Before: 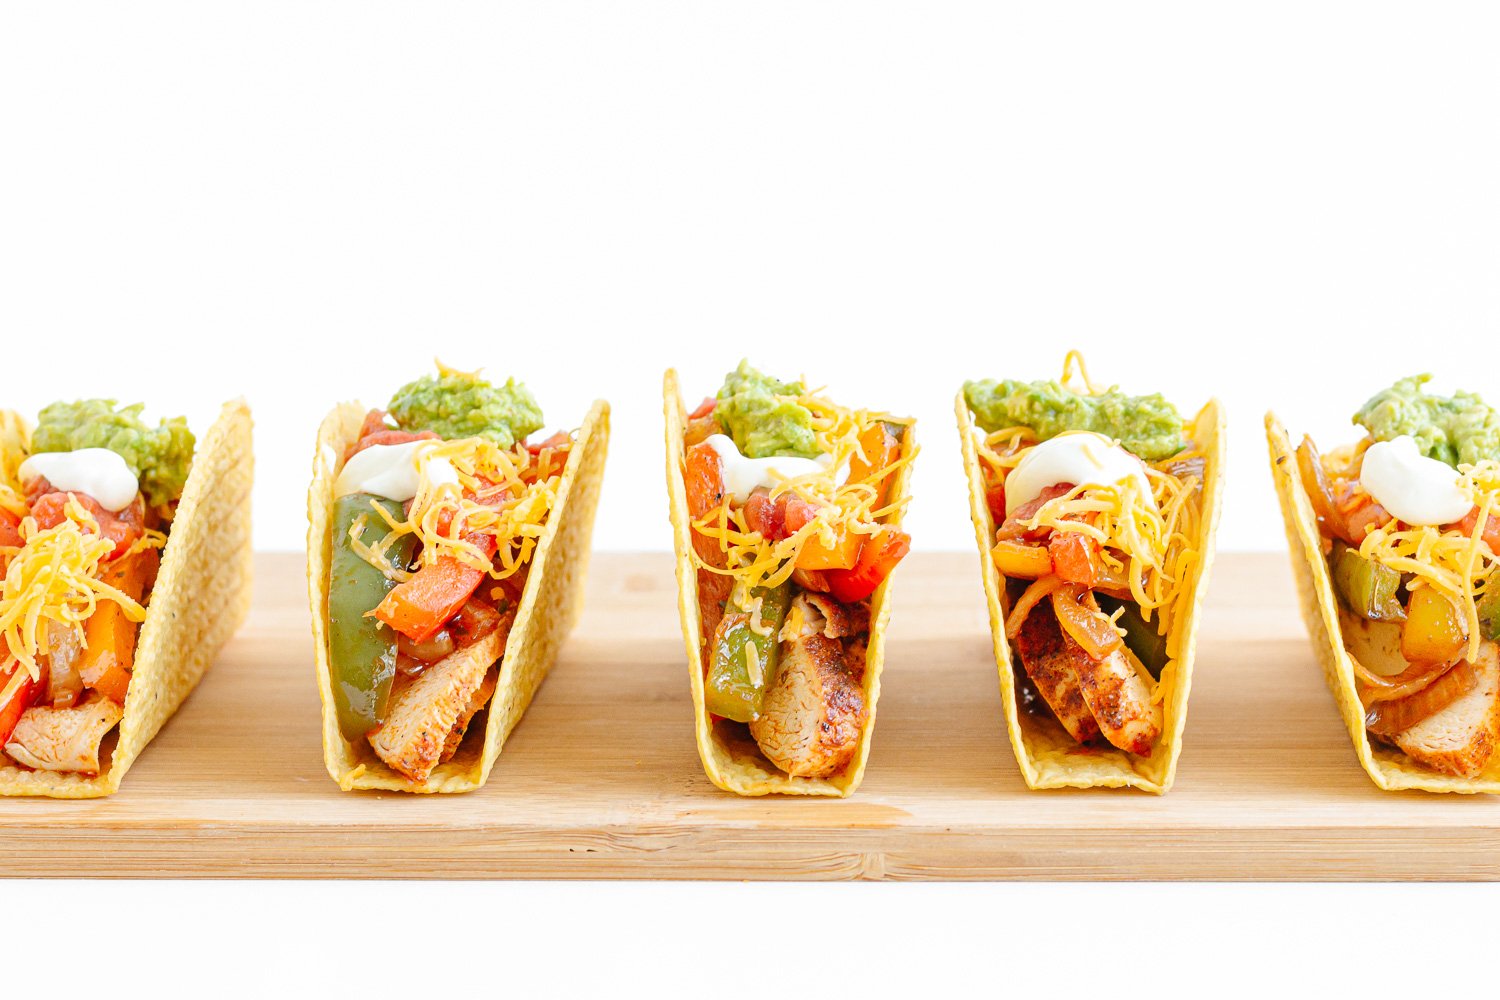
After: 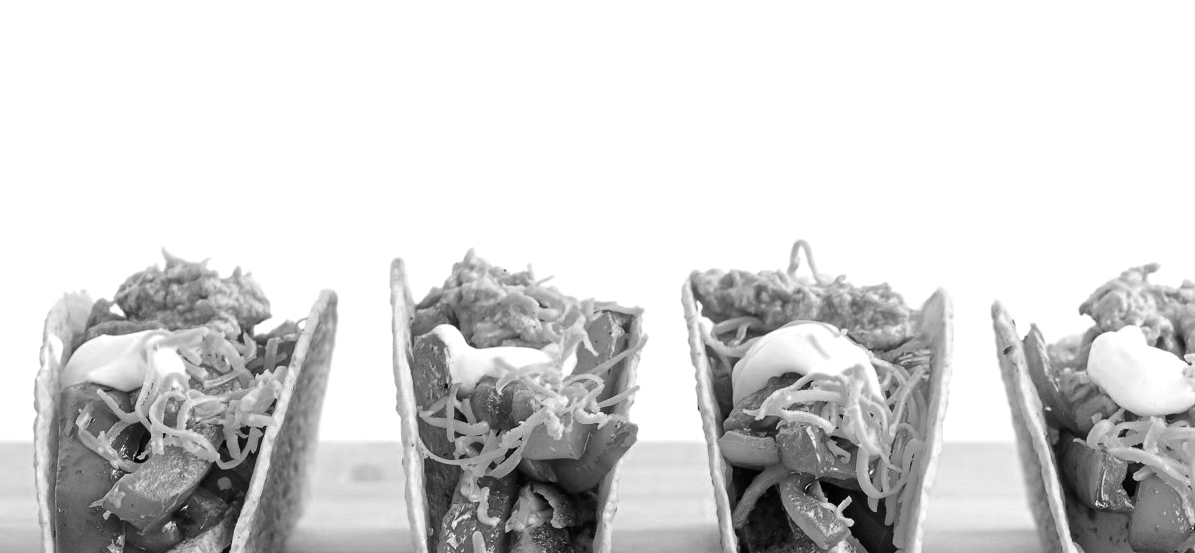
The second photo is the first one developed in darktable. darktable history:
crop: left 18.247%, top 11.081%, right 2.053%, bottom 33.522%
contrast brightness saturation: brightness -0.21, saturation 0.082
exposure: exposure 0.081 EV, compensate highlight preservation false
haze removal: compatibility mode true, adaptive false
color calibration: output gray [0.21, 0.42, 0.37, 0], x 0.368, y 0.376, temperature 4373.55 K, clip negative RGB from gamut false
